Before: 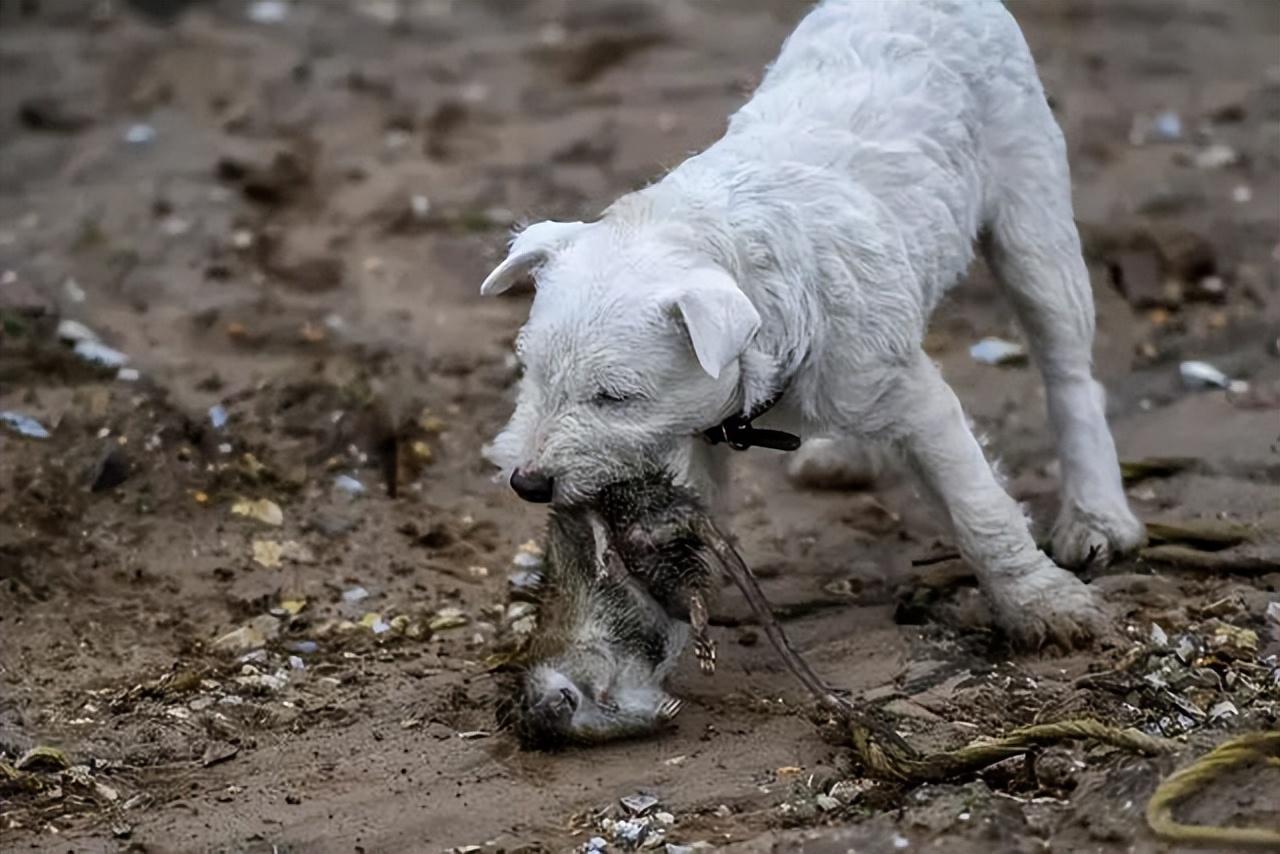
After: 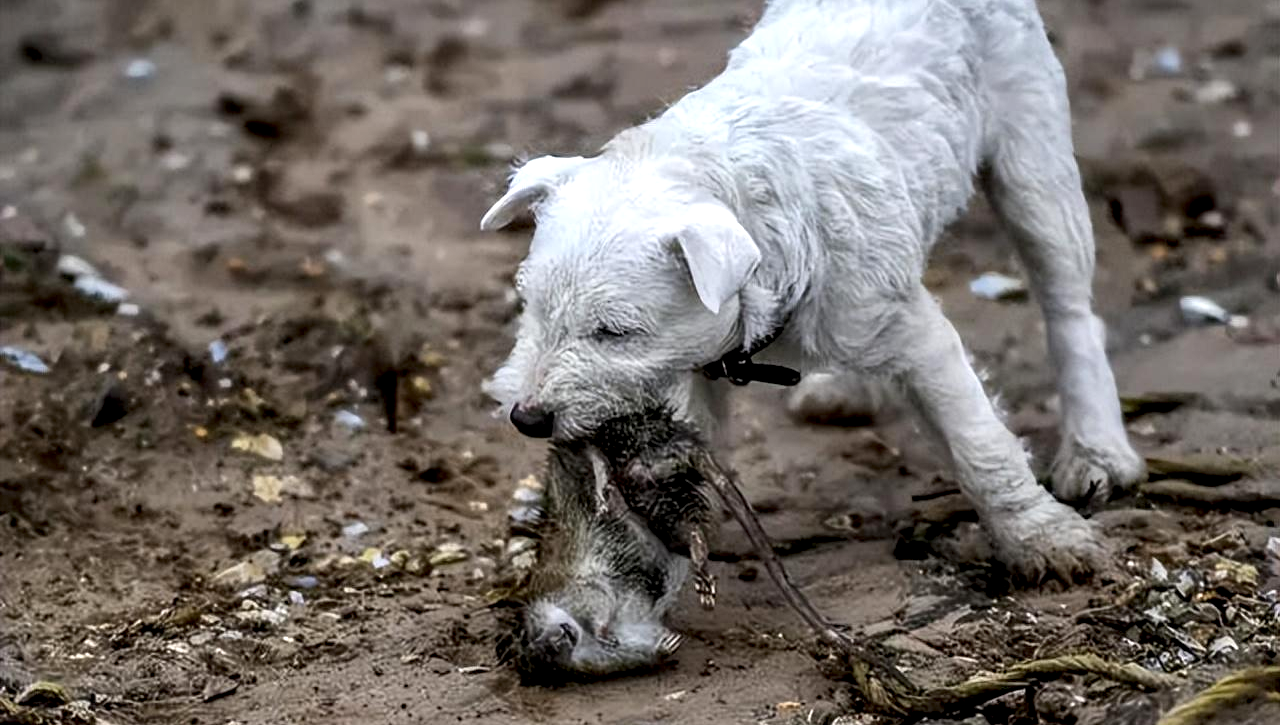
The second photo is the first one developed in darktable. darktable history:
crop: top 7.613%, bottom 7.489%
exposure: black level correction 0.001, exposure 0.298 EV, compensate highlight preservation false
local contrast: highlights 25%, shadows 77%, midtone range 0.747
